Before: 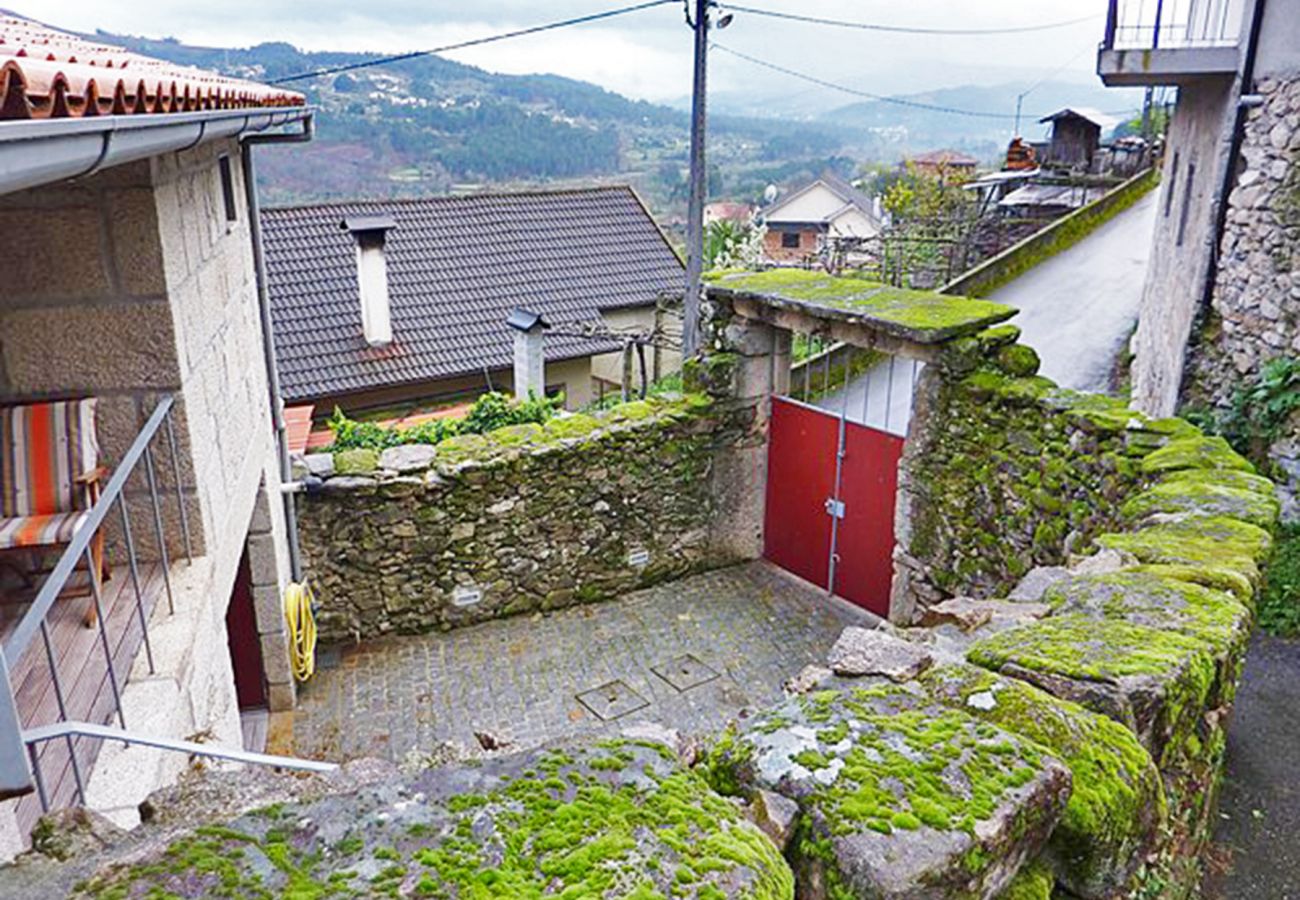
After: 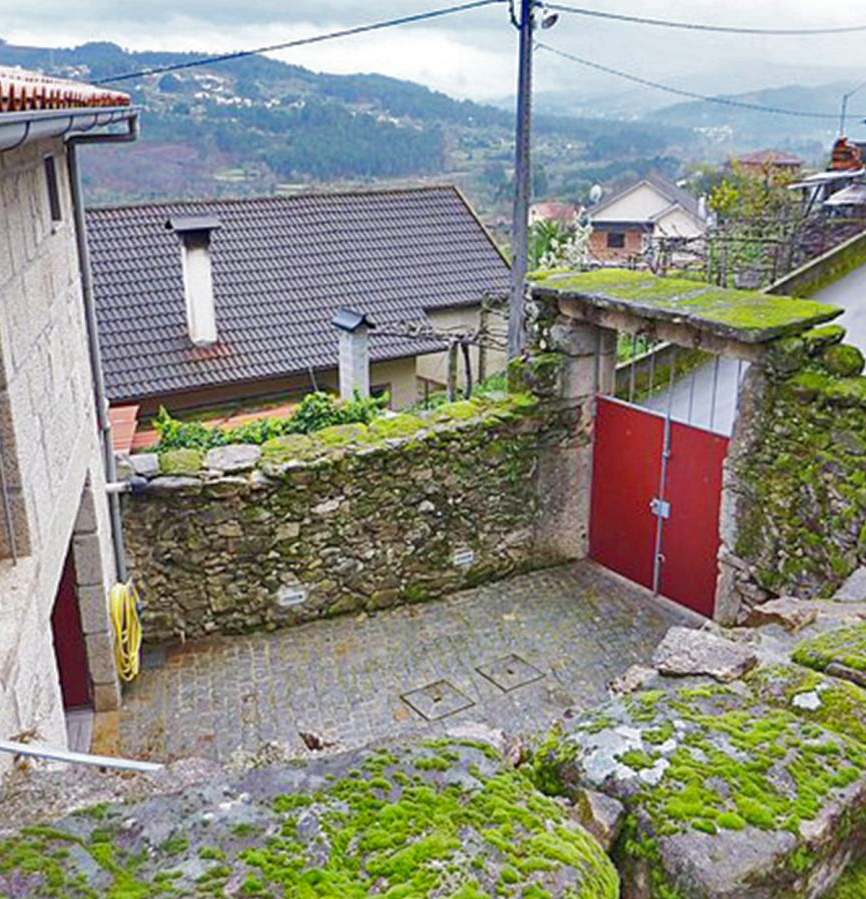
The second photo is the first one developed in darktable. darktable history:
crop and rotate: left 13.537%, right 19.796%
shadows and highlights: on, module defaults
